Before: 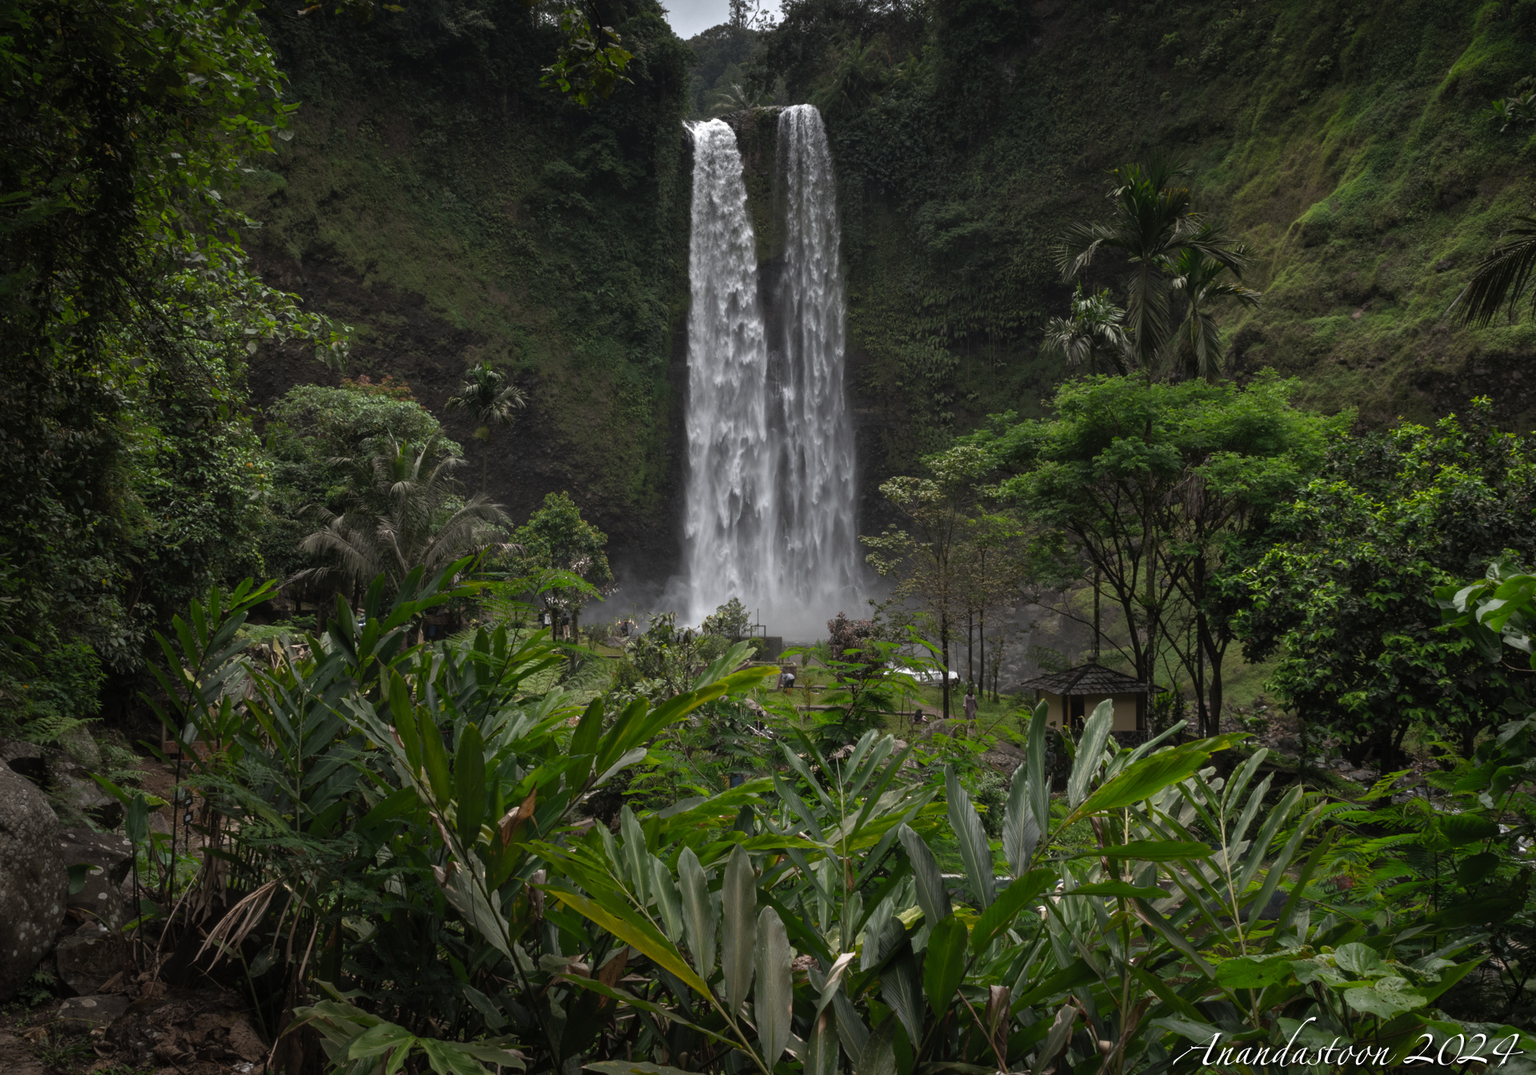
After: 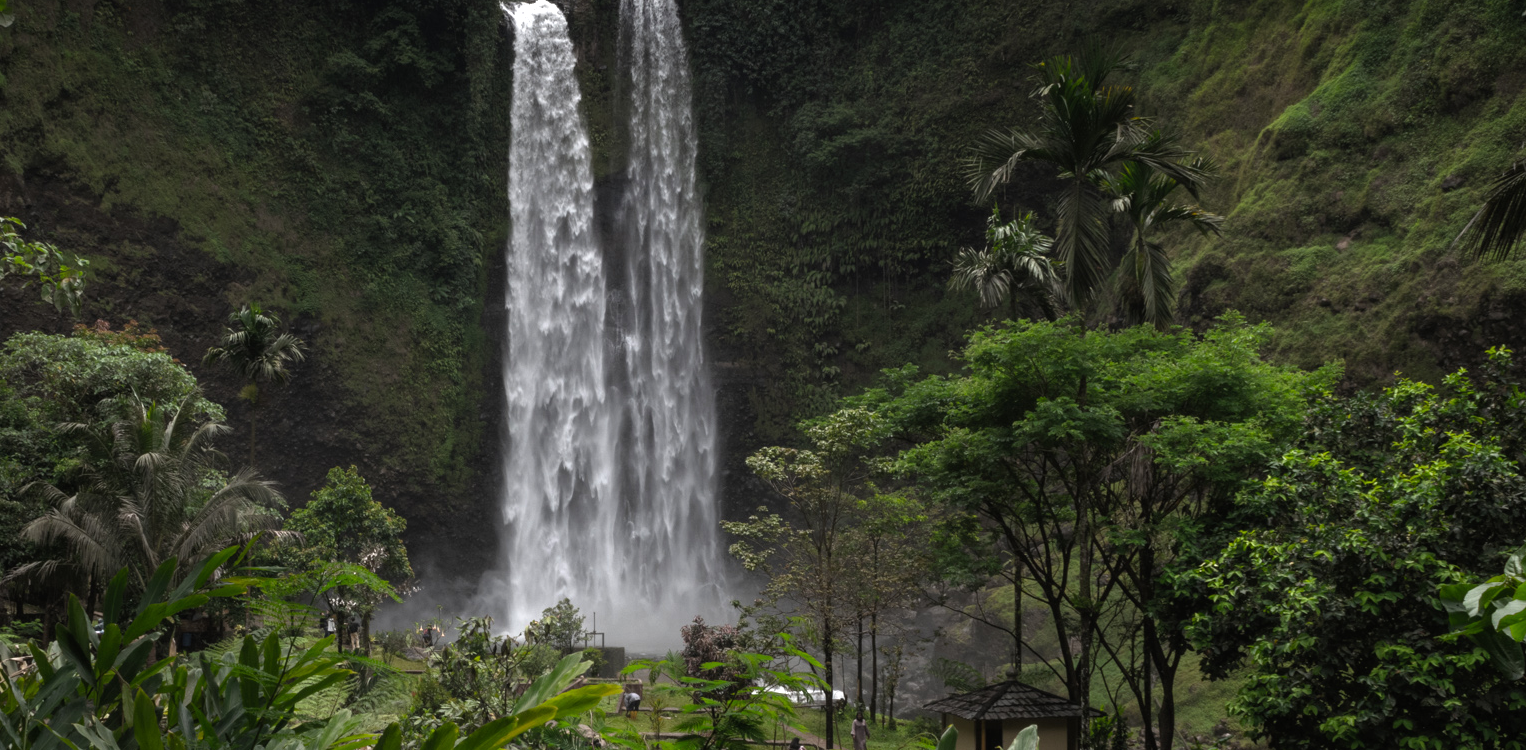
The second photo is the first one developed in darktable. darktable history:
crop: left 18.429%, top 11.095%, right 2.081%, bottom 33.083%
tone equalizer: -8 EV -0.429 EV, -7 EV -0.424 EV, -6 EV -0.346 EV, -5 EV -0.186 EV, -3 EV 0.196 EV, -2 EV 0.331 EV, -1 EV 0.376 EV, +0 EV 0.431 EV, smoothing 1
